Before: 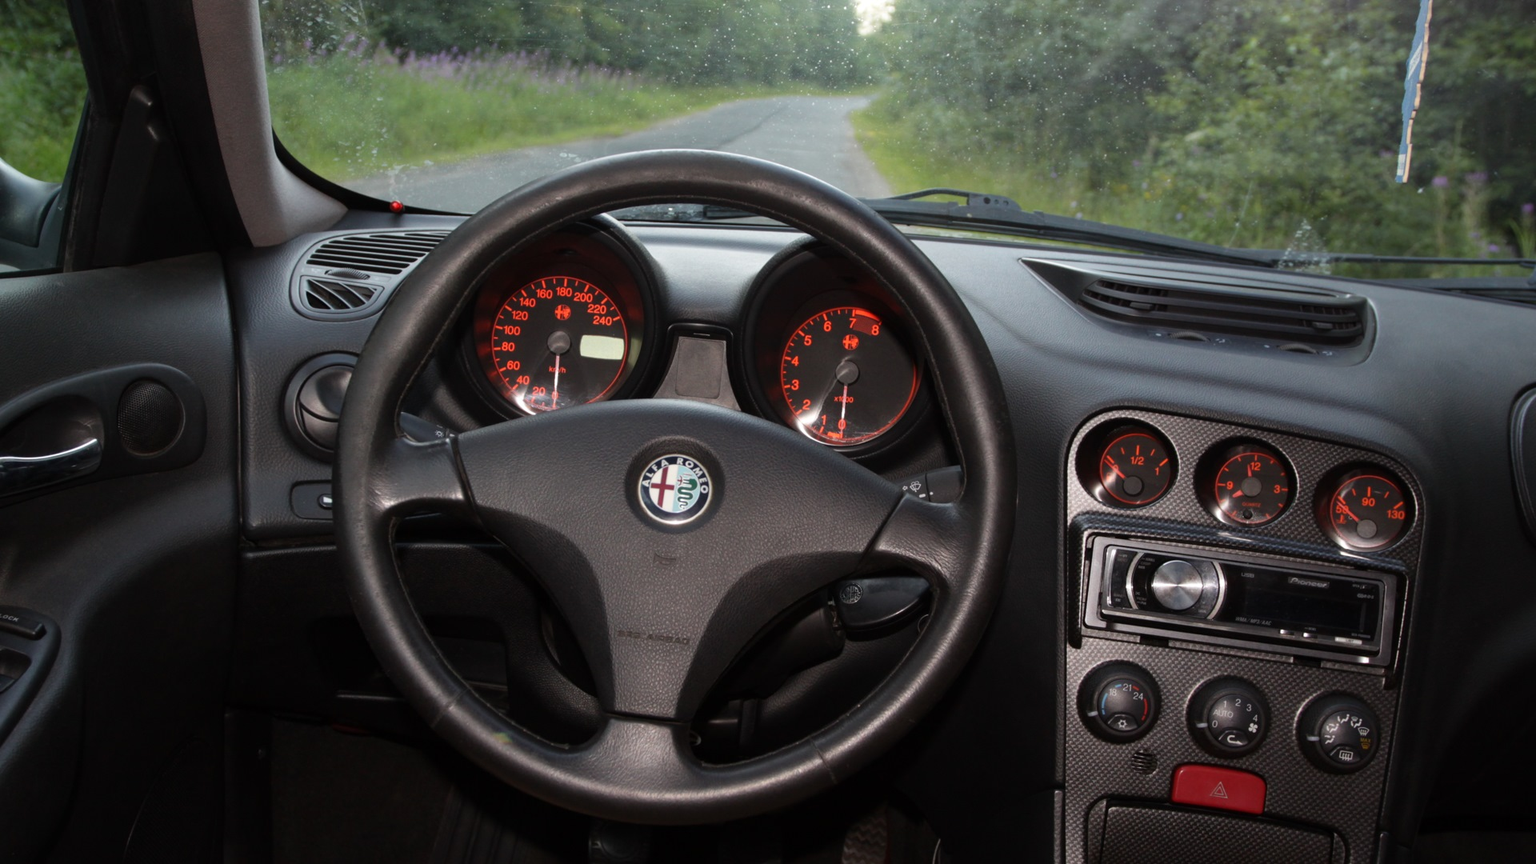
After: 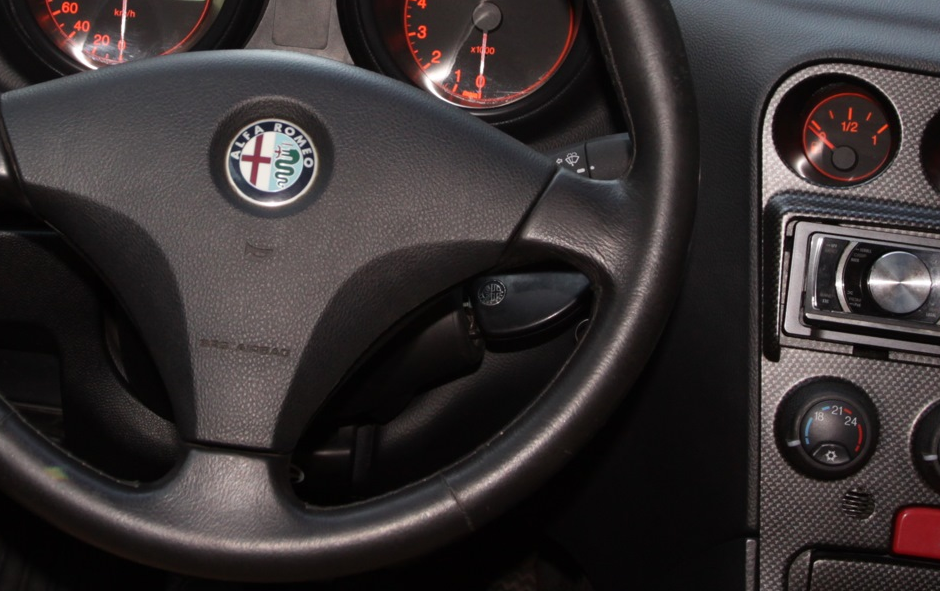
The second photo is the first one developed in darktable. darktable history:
crop: left 29.822%, top 41.646%, right 21.204%, bottom 3.489%
